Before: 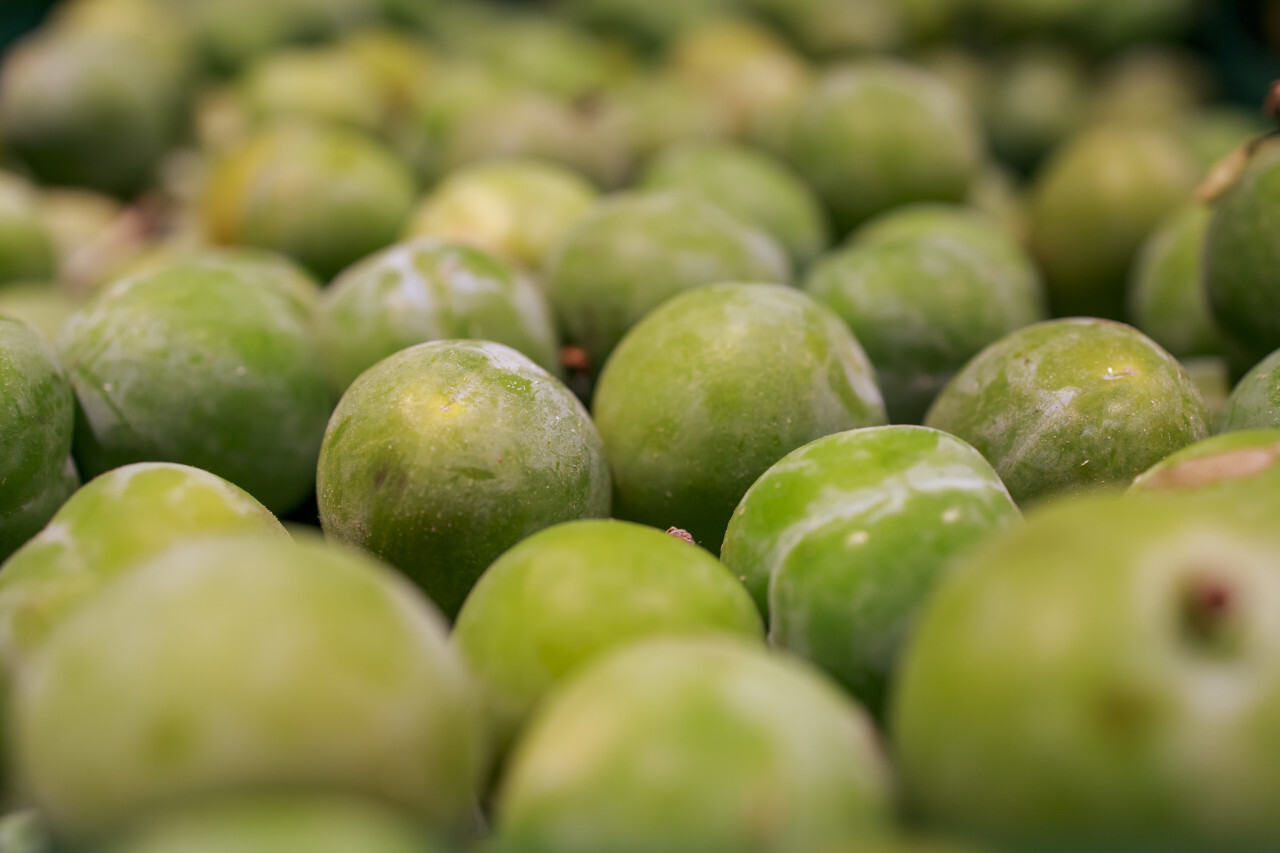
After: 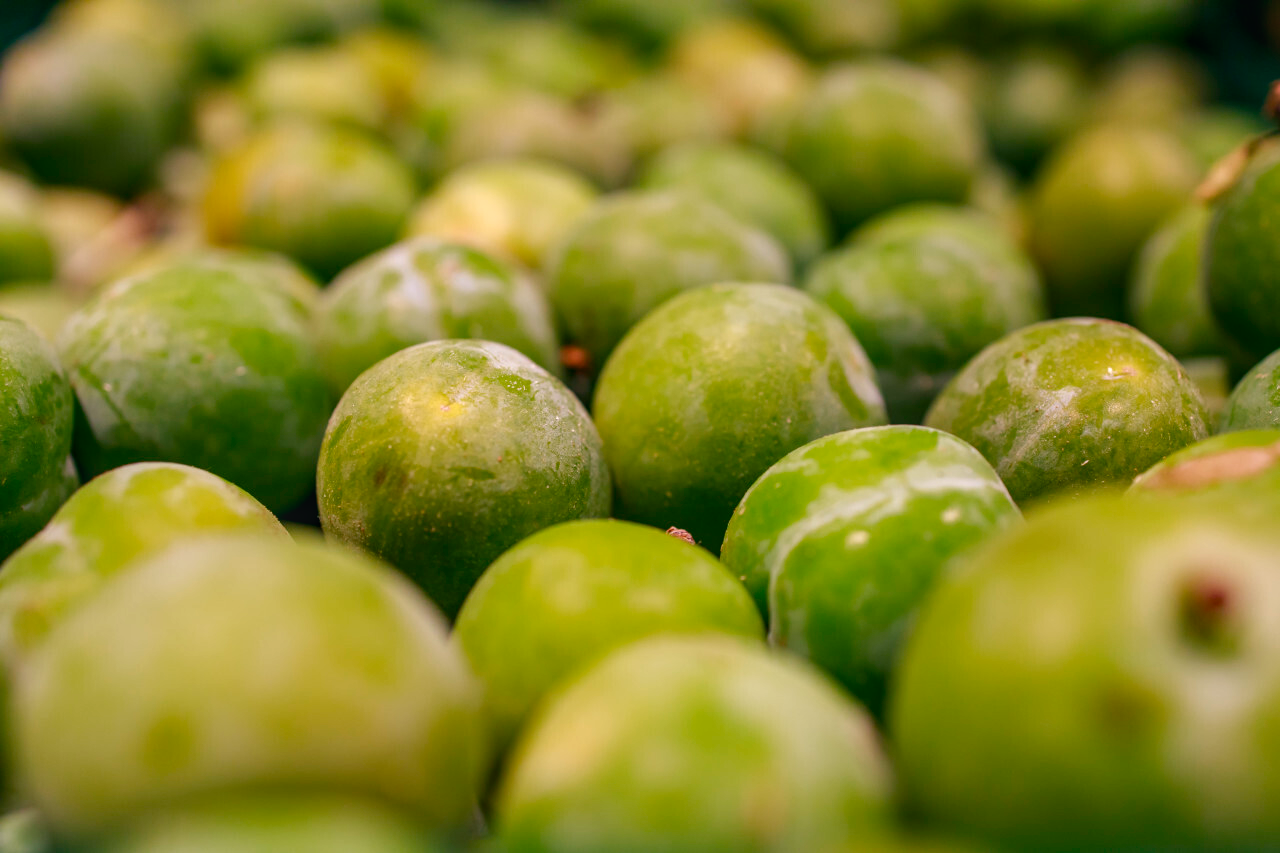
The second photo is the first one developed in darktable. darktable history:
local contrast: on, module defaults
color balance rgb: shadows lift › chroma 2%, shadows lift › hue 219.6°, power › hue 313.2°, highlights gain › chroma 3%, highlights gain › hue 75.6°, global offset › luminance 0.5%, perceptual saturation grading › global saturation 15.33%, perceptual saturation grading › highlights -19.33%, perceptual saturation grading › shadows 20%, global vibrance 20%
